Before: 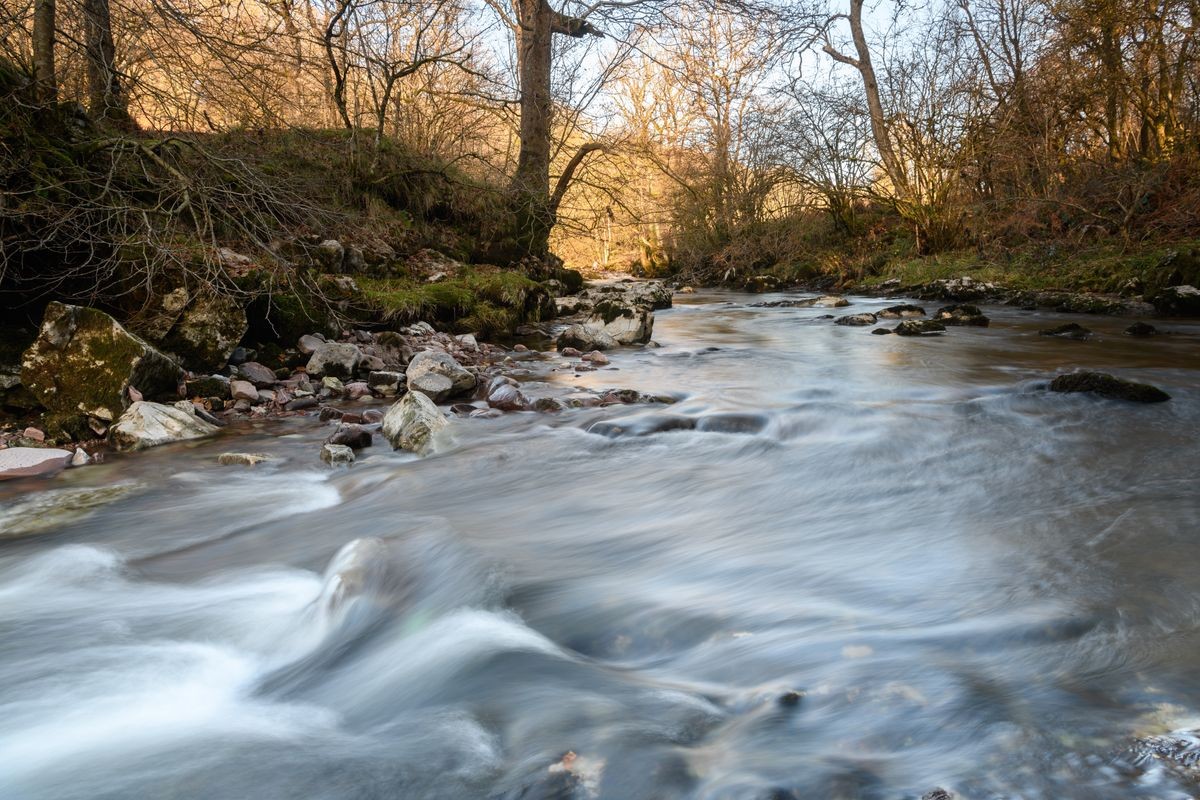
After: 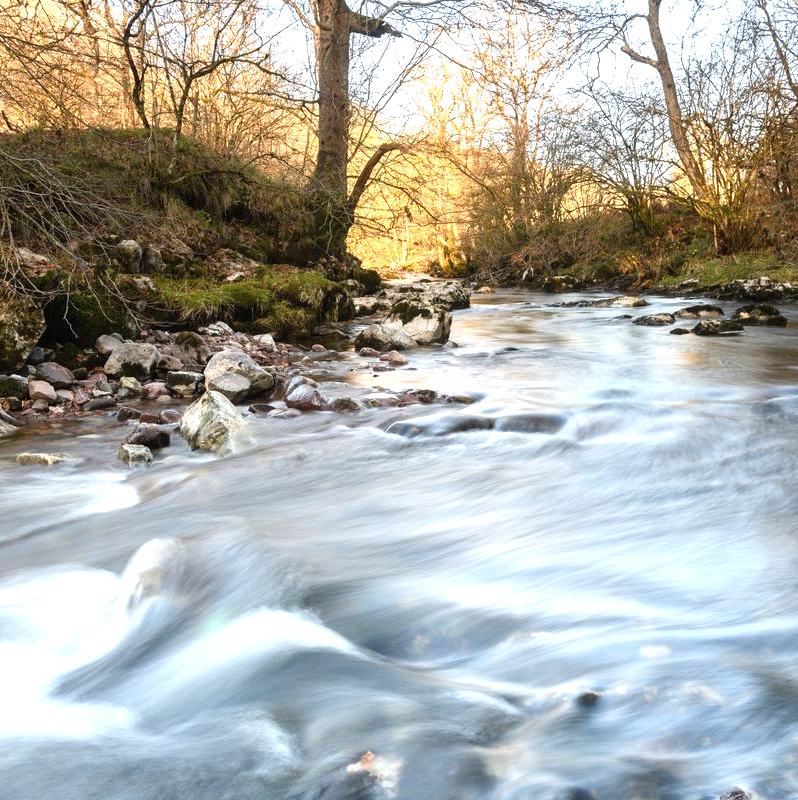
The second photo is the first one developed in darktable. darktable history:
crop: left 16.899%, right 16.556%
grain: coarseness 0.09 ISO, strength 10%
exposure: black level correction 0, exposure 0.877 EV, compensate exposure bias true, compensate highlight preservation false
